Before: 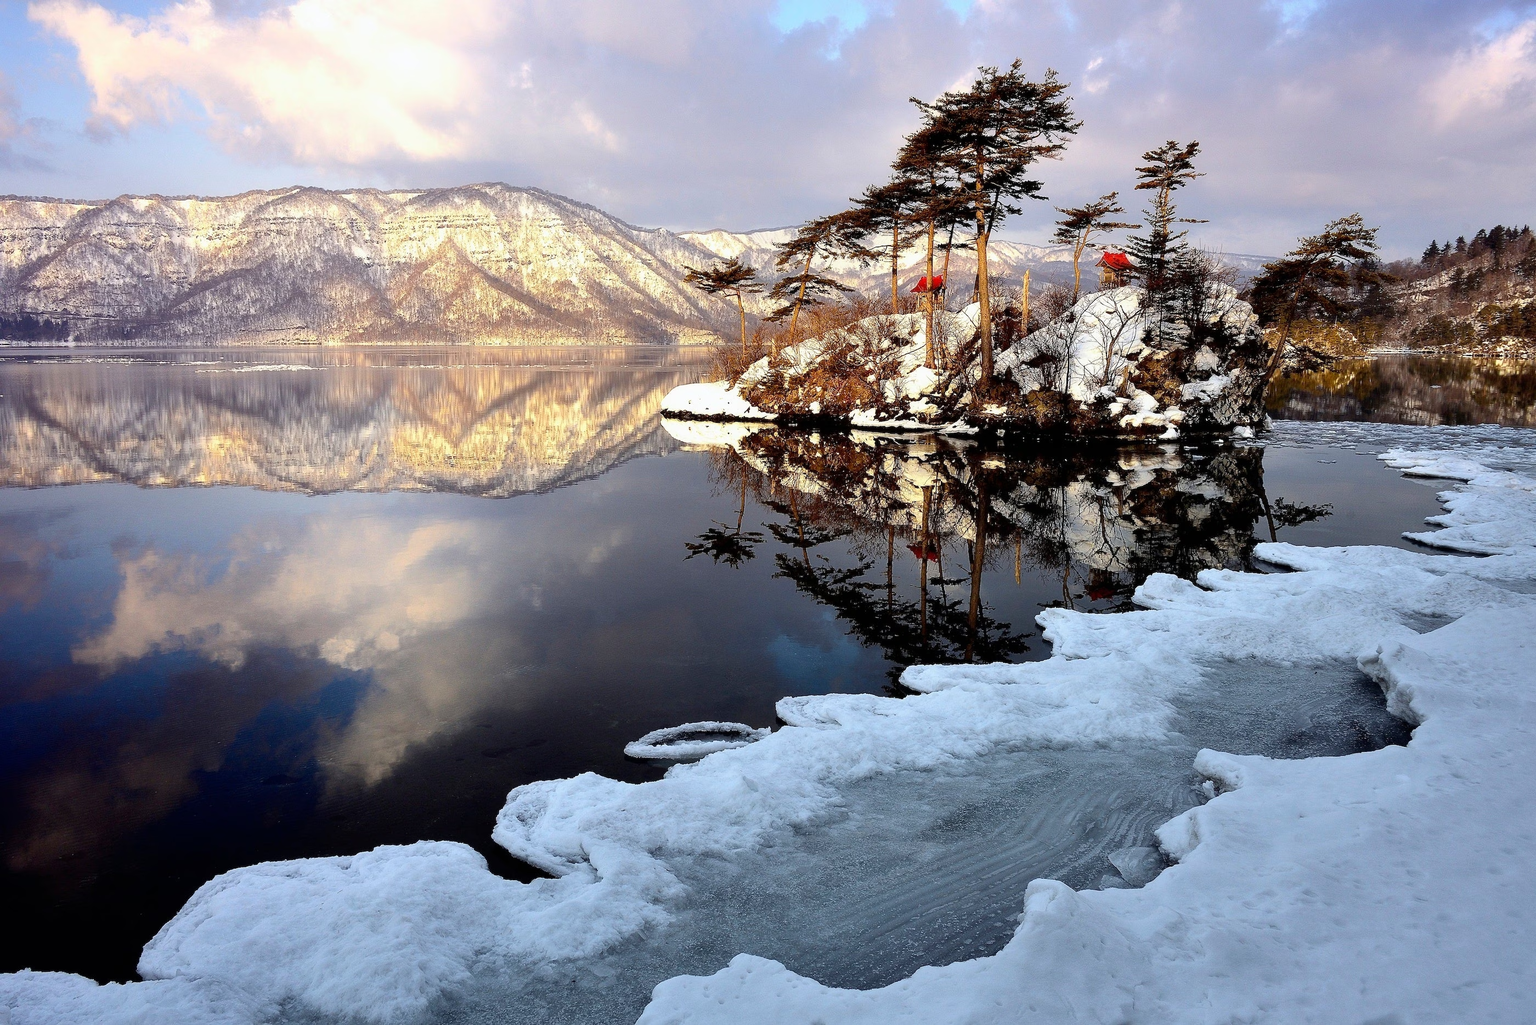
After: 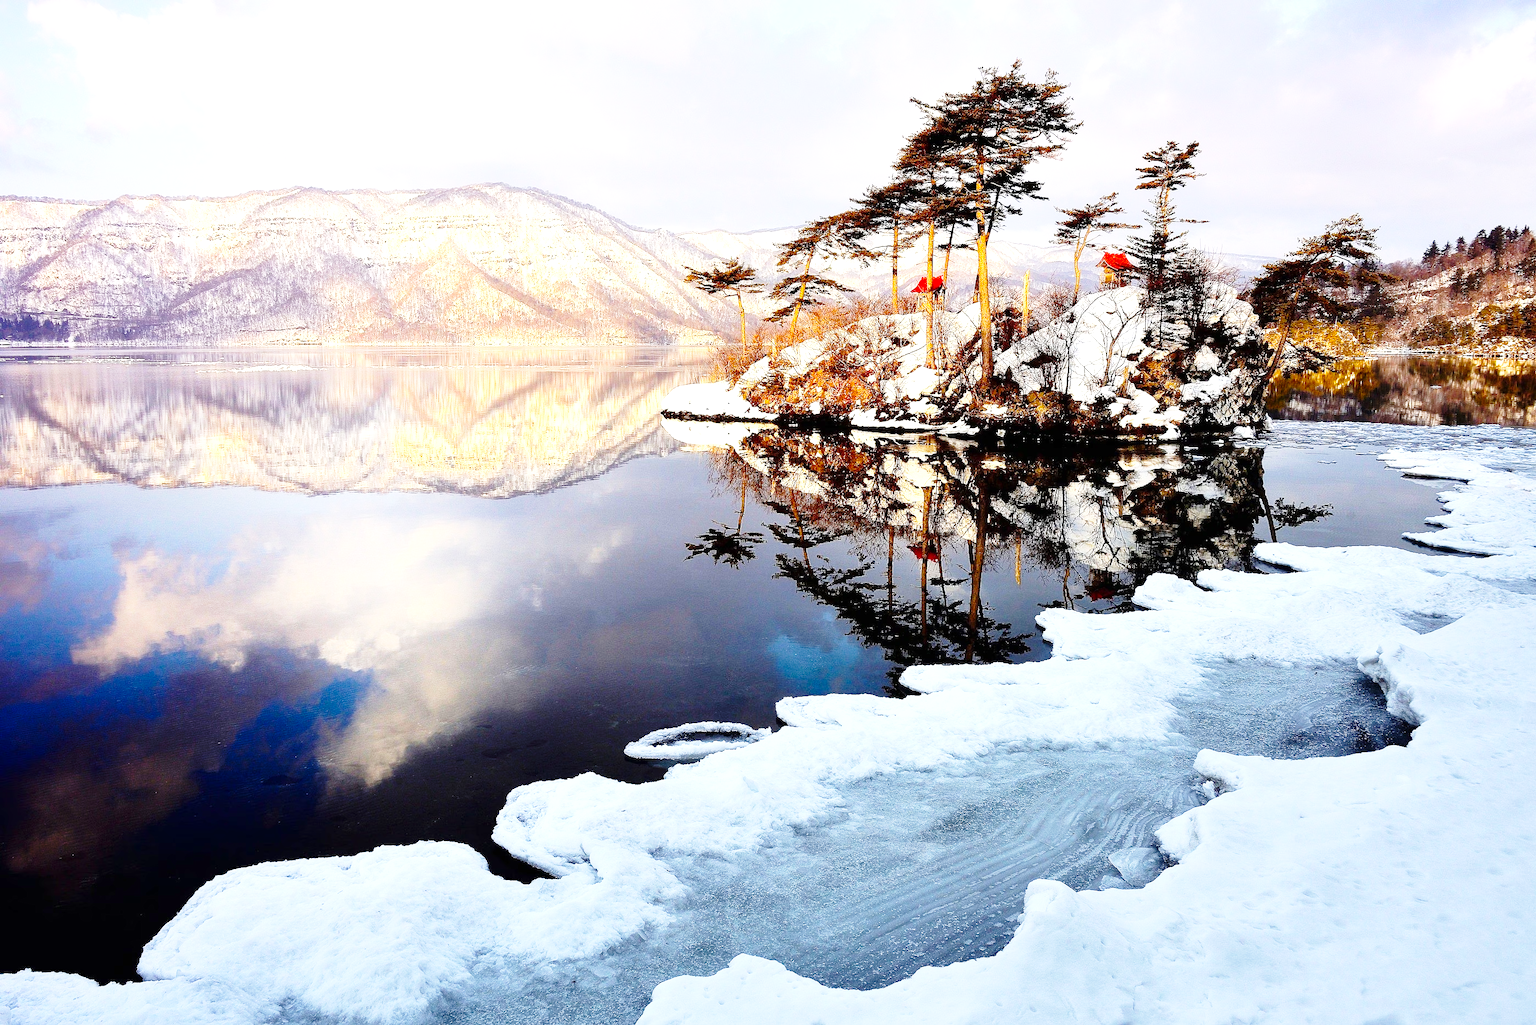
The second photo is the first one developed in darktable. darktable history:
base curve: curves: ch0 [(0, 0) (0.028, 0.03) (0.121, 0.232) (0.46, 0.748) (0.859, 0.968) (1, 1)], preserve colors none
exposure: exposure 0.74 EV, compensate highlight preservation false
color balance: output saturation 120%
white balance: emerald 1
